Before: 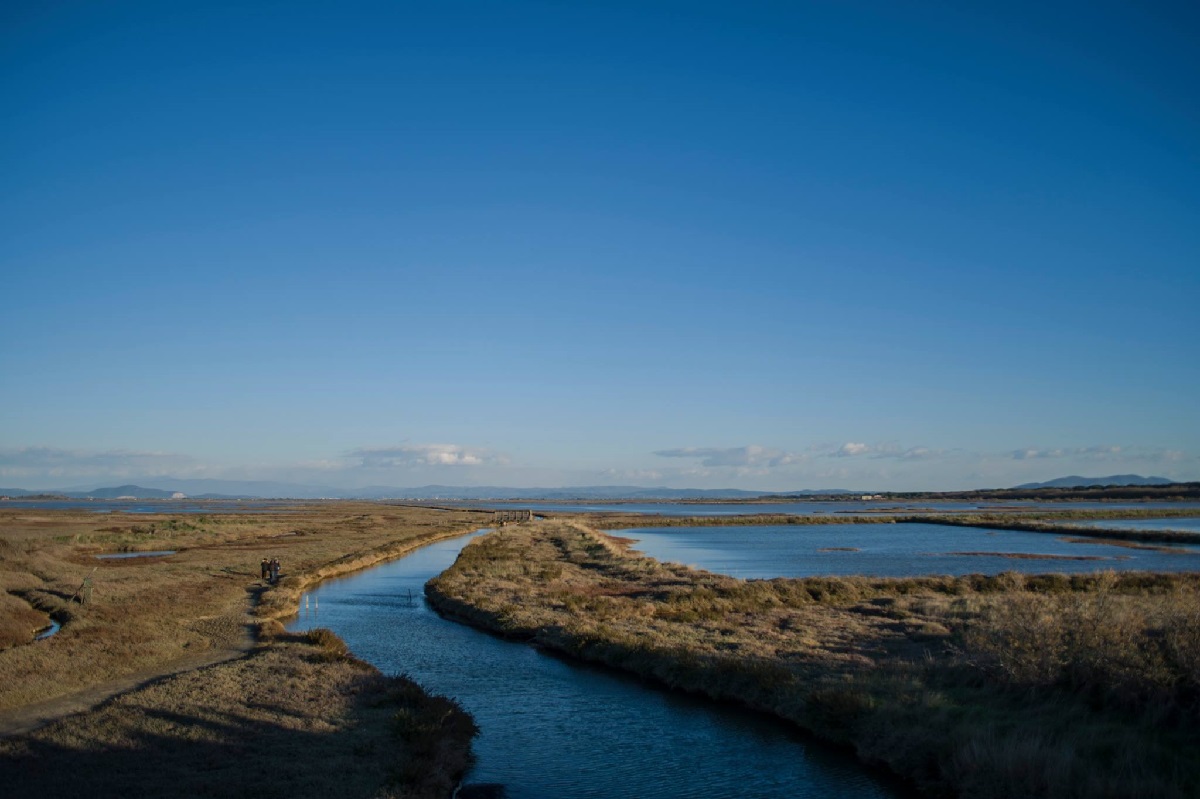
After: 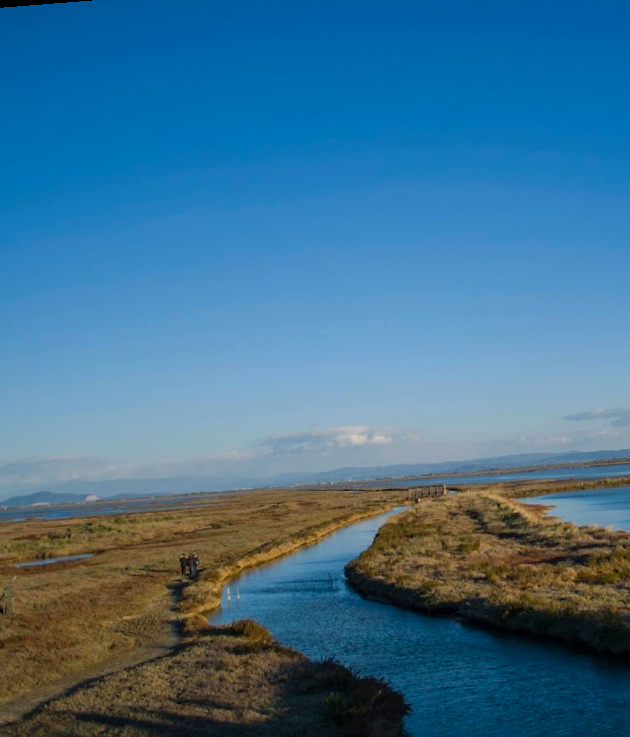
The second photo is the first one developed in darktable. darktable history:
rotate and perspective: rotation -4.57°, crop left 0.054, crop right 0.944, crop top 0.087, crop bottom 0.914
color balance: output saturation 120%
crop: left 5.114%, right 38.589%
white balance: emerald 1
